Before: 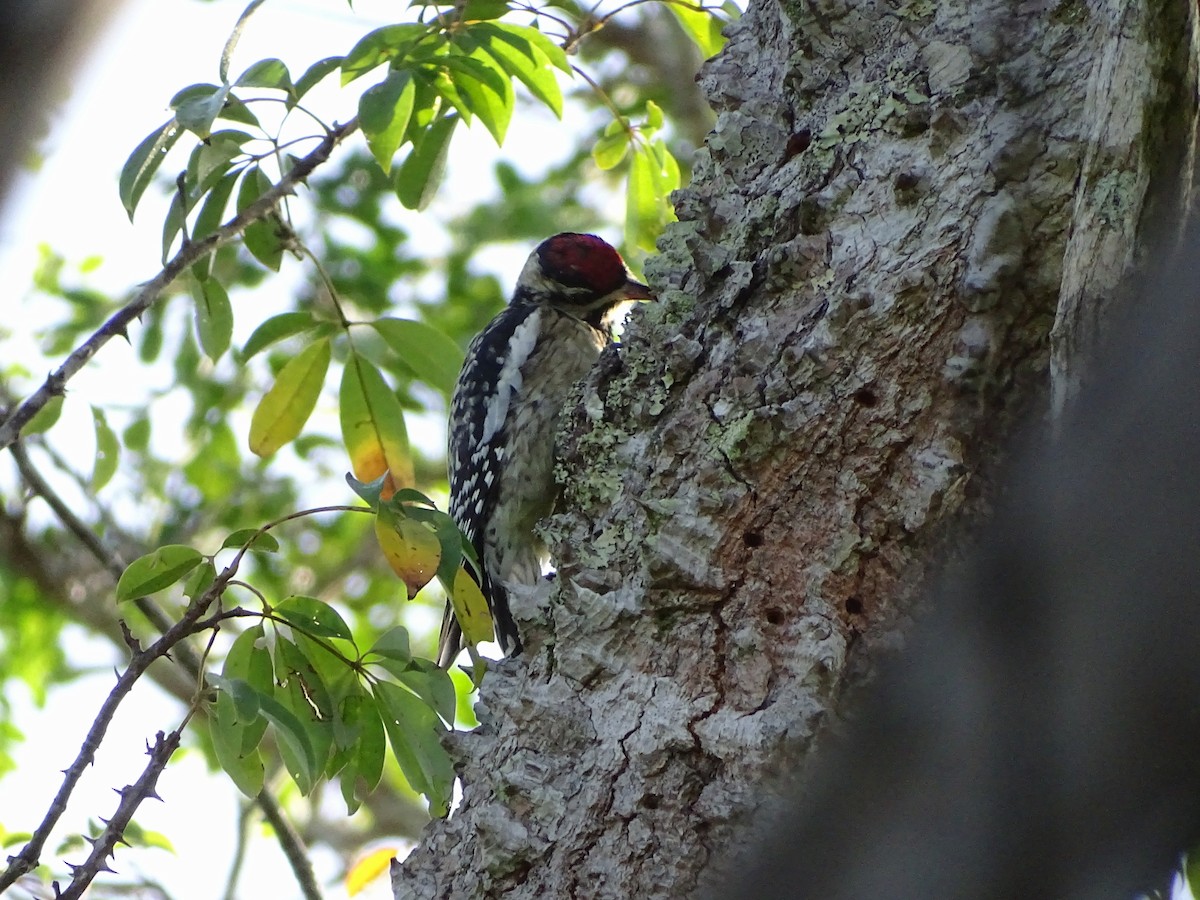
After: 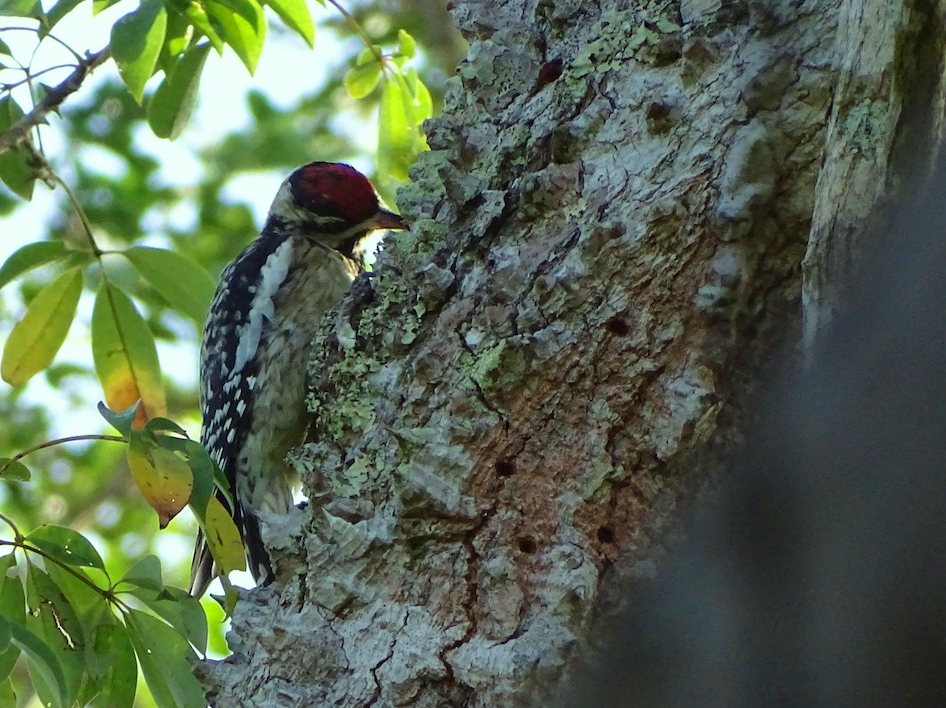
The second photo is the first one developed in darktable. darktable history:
color correction: highlights a* -6.69, highlights b* 0.49
crop and rotate: left 20.74%, top 7.912%, right 0.375%, bottom 13.378%
velvia: on, module defaults
